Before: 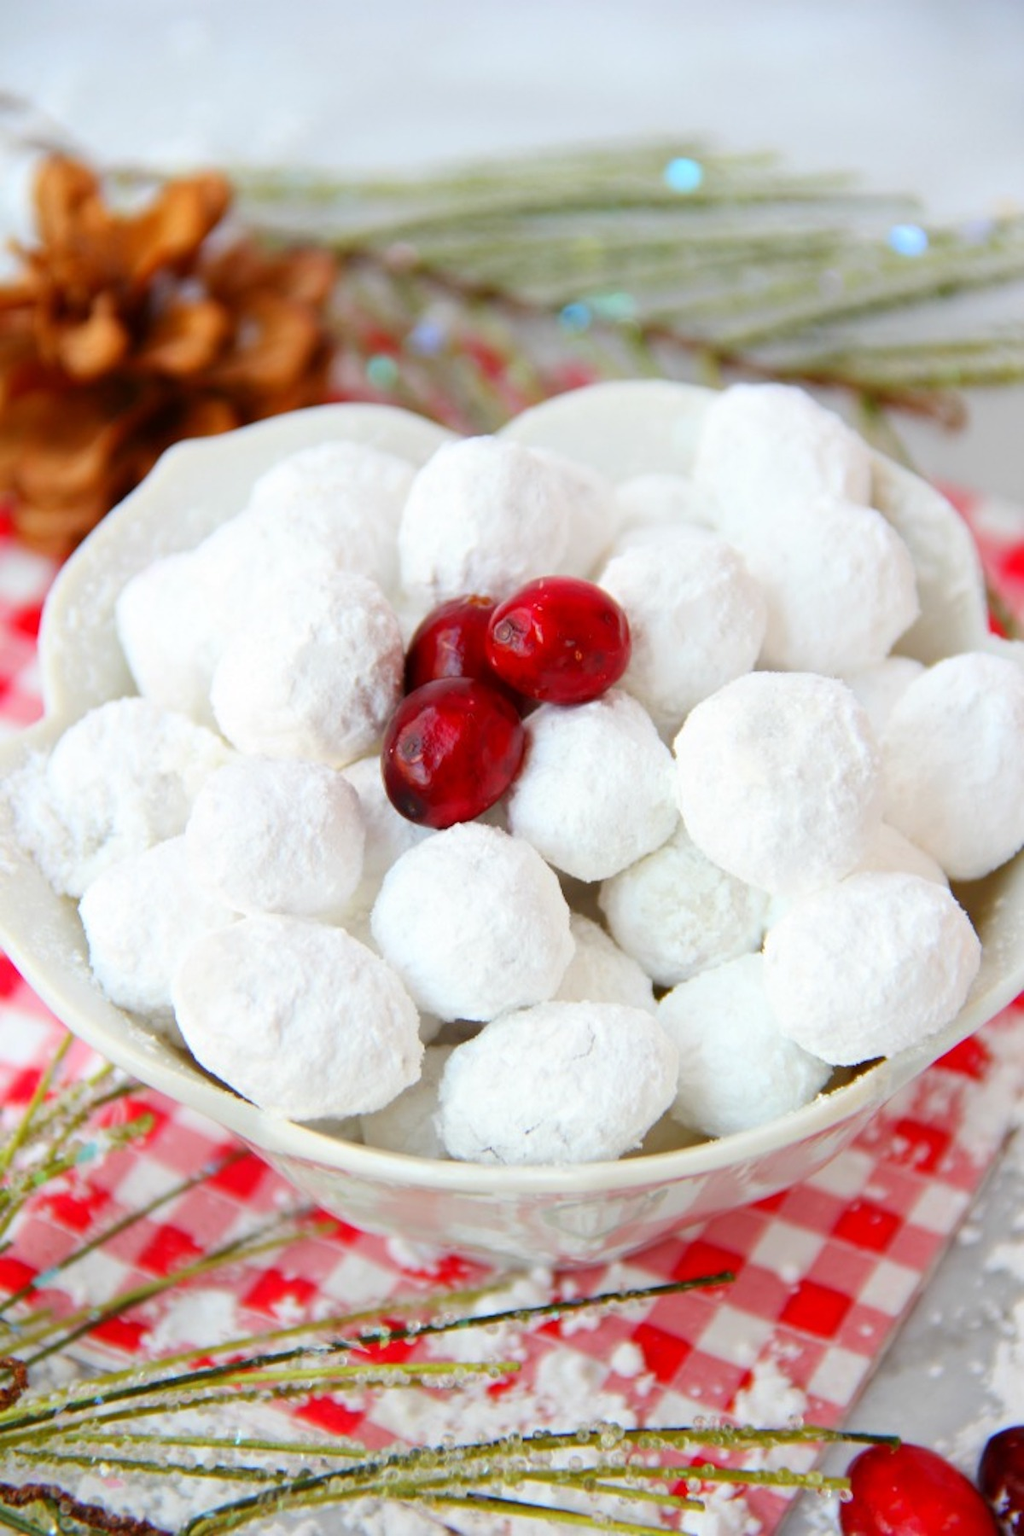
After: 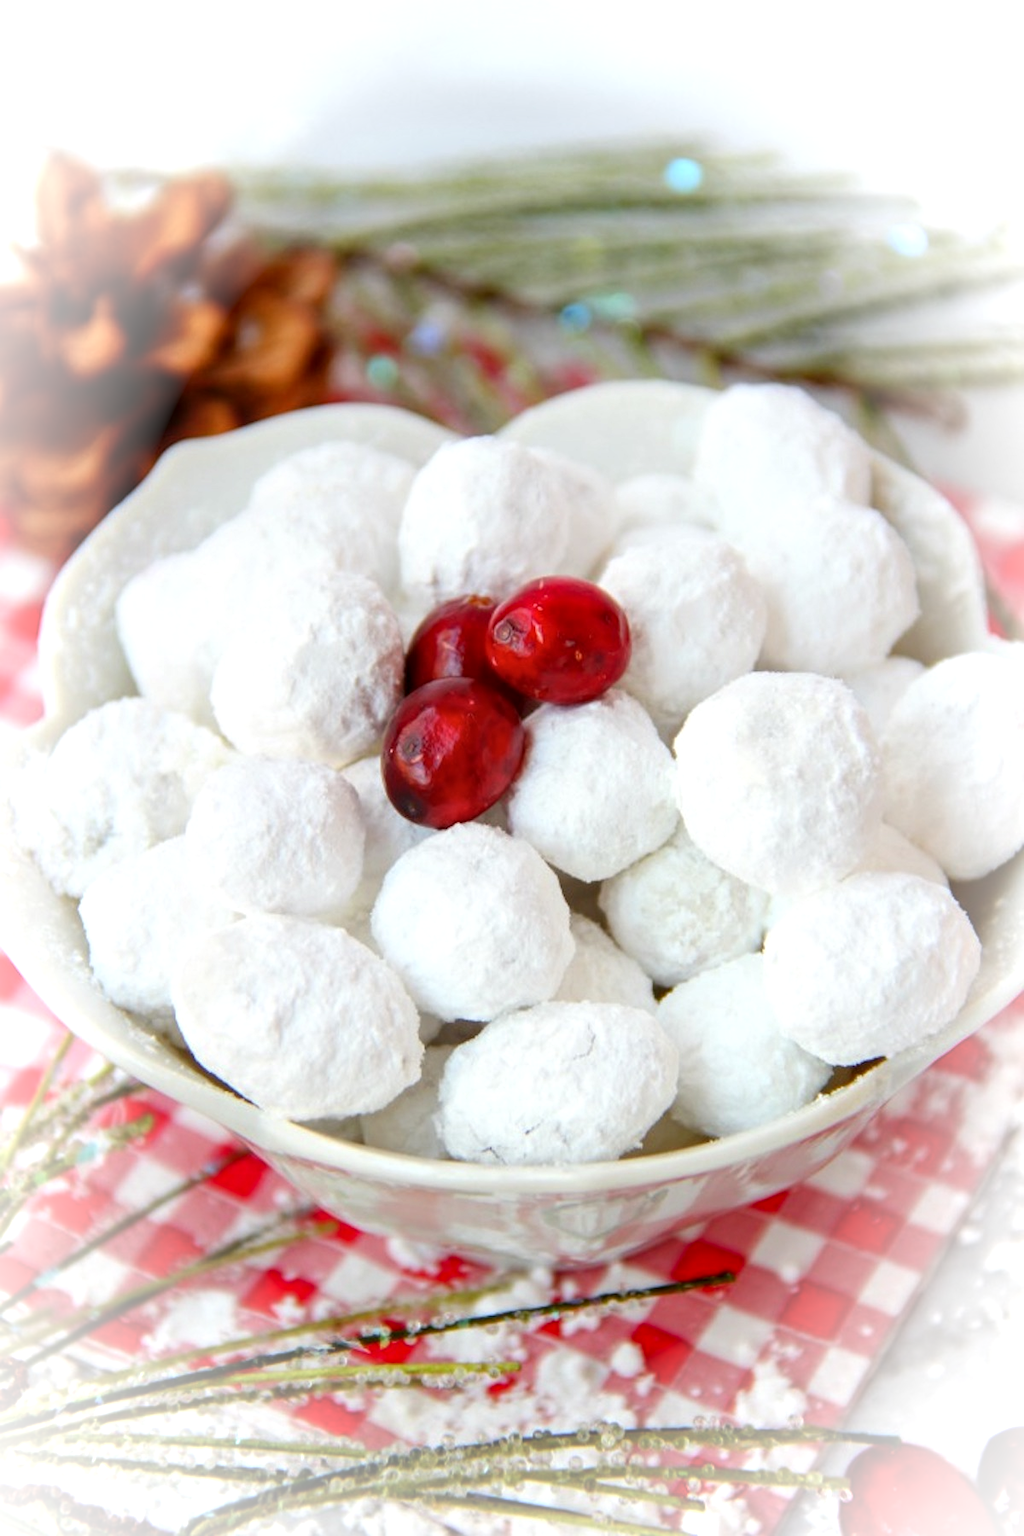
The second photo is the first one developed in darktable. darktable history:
vignetting: fall-off start 80.74%, fall-off radius 61.28%, brightness 0.981, saturation -0.493, automatic ratio true, width/height ratio 1.413
local contrast: detail 130%
